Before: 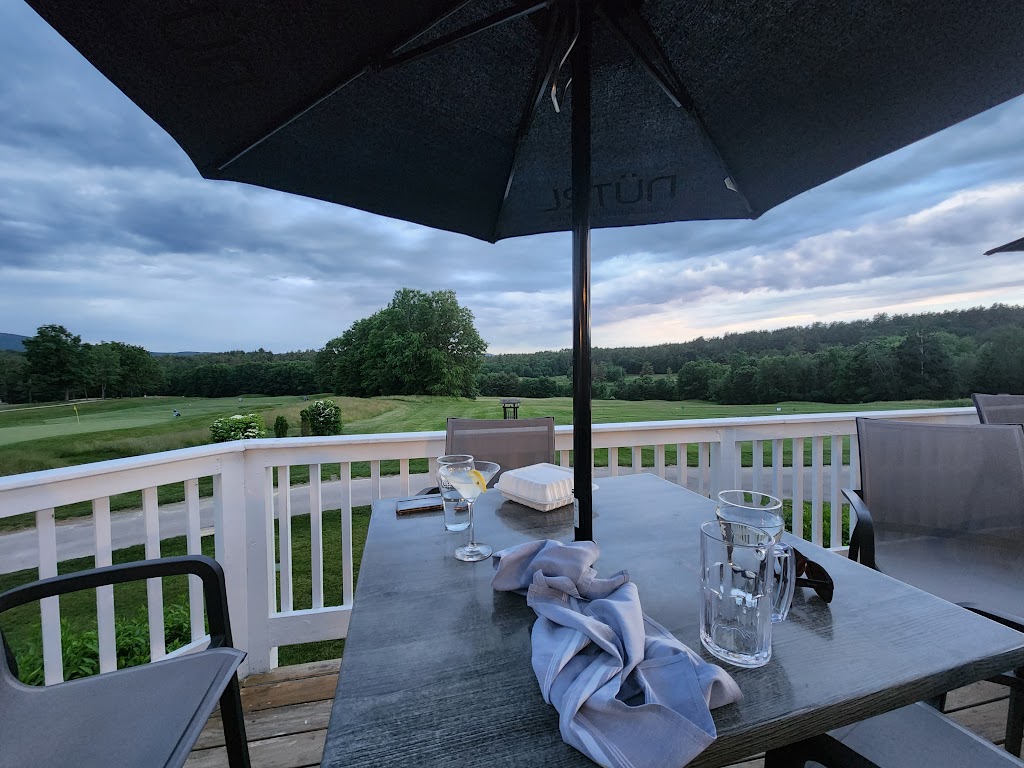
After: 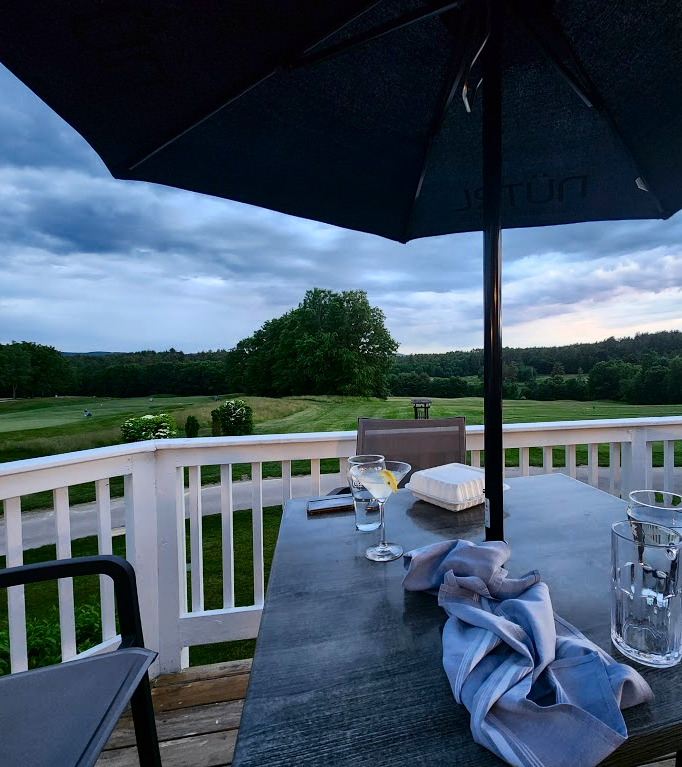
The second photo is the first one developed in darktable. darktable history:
crop and rotate: left 8.786%, right 24.548%
contrast brightness saturation: contrast 0.19, brightness -0.11, saturation 0.21
color balance rgb: on, module defaults
